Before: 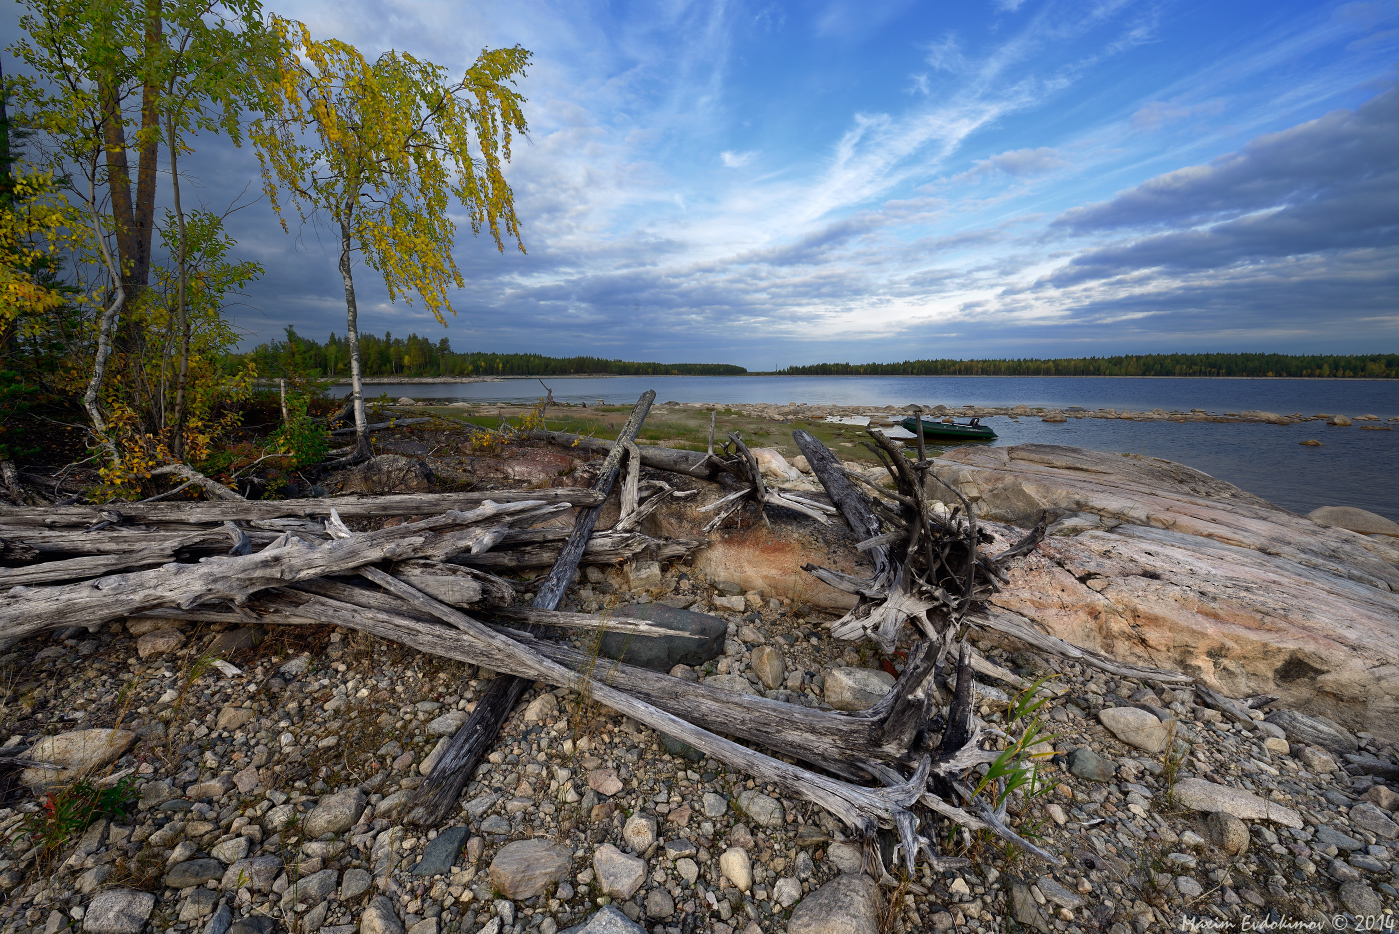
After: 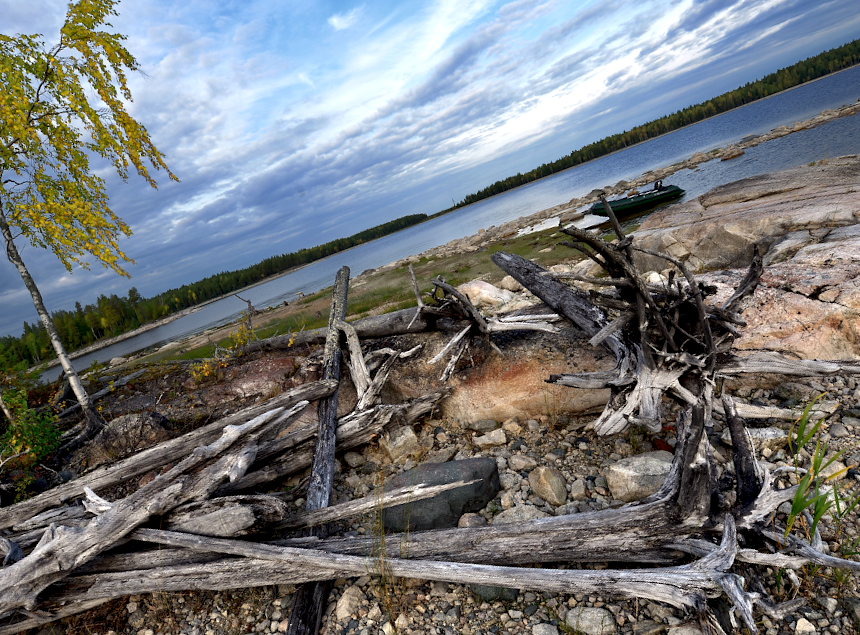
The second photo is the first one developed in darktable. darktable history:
crop and rotate: angle 20.1°, left 6.873%, right 3.678%, bottom 1.121%
exposure: exposure 0.2 EV, compensate highlight preservation false
contrast equalizer: octaves 7, y [[0.546, 0.552, 0.554, 0.554, 0.552, 0.546], [0.5 ×6], [0.5 ×6], [0 ×6], [0 ×6]]
